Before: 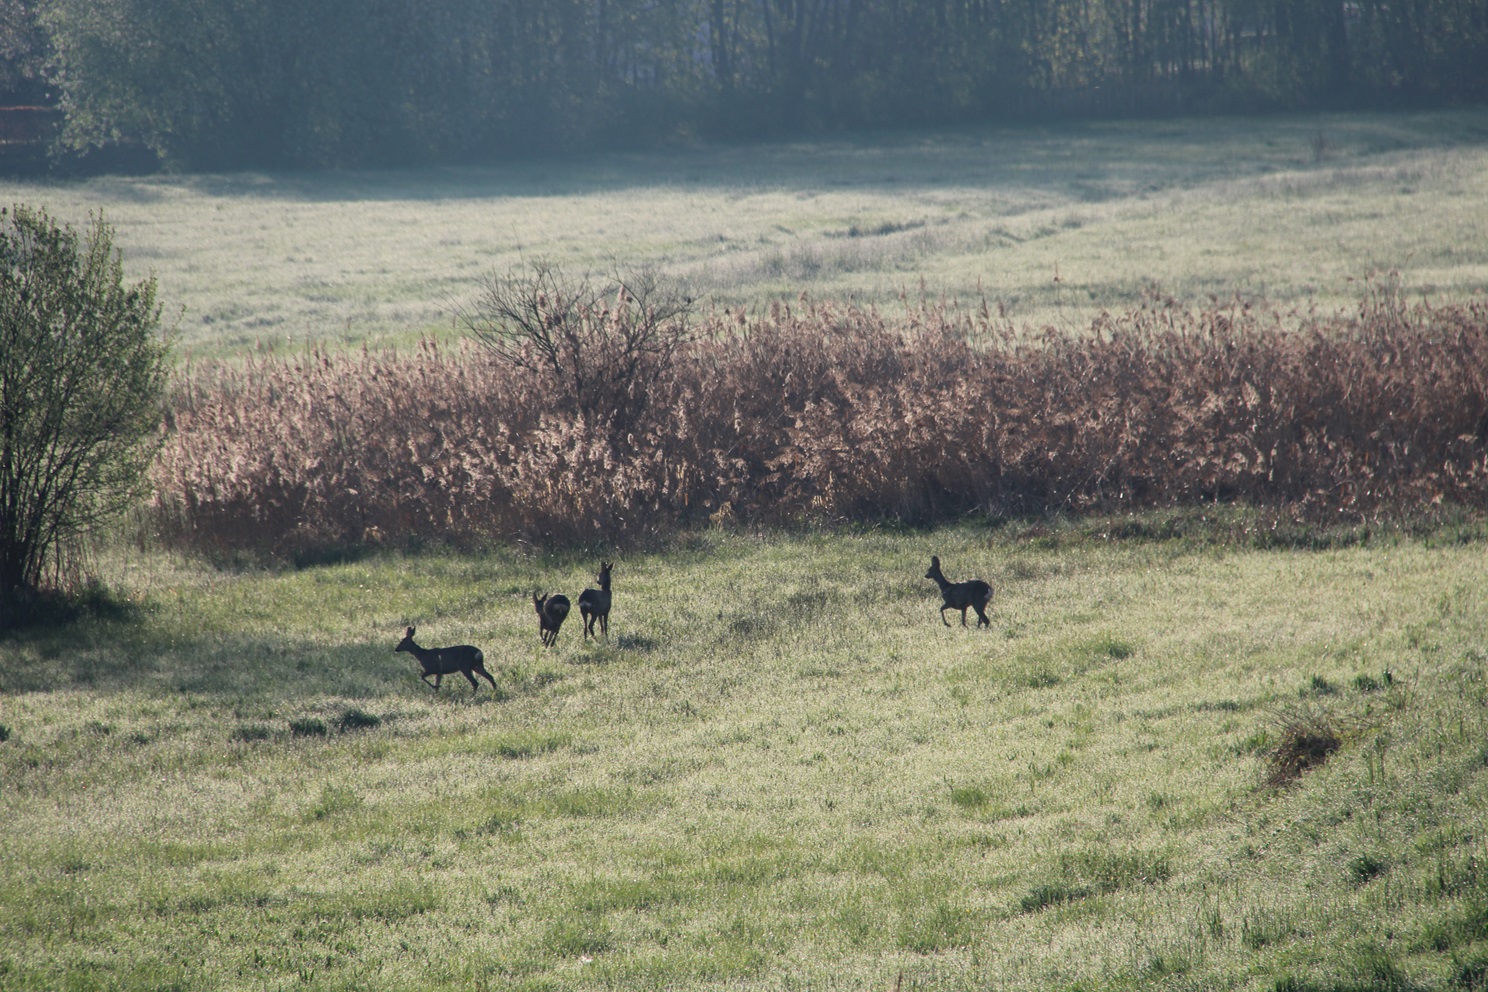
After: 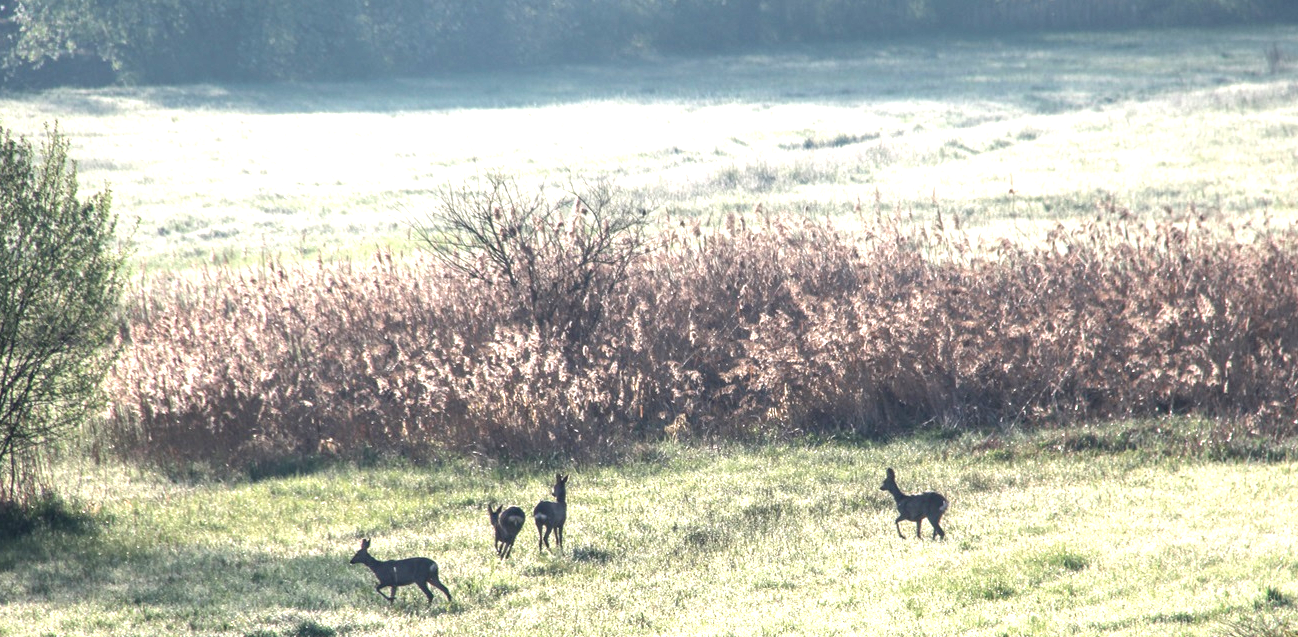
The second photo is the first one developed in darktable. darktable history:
crop: left 3.075%, top 8.942%, right 9.642%, bottom 26.796%
exposure: black level correction 0, exposure 1.286 EV, compensate highlight preservation false
local contrast: detail 130%
